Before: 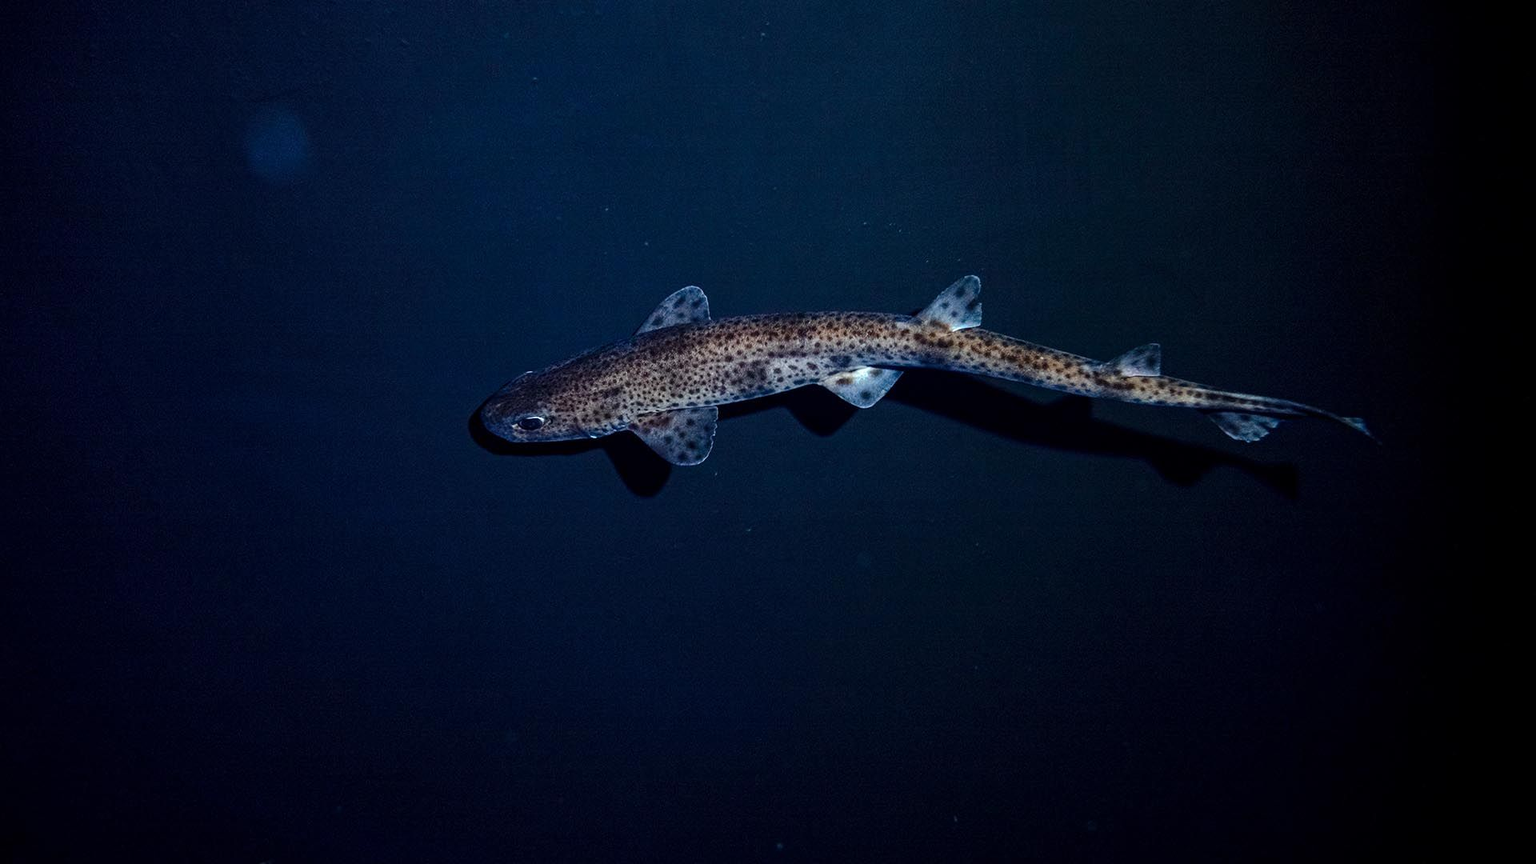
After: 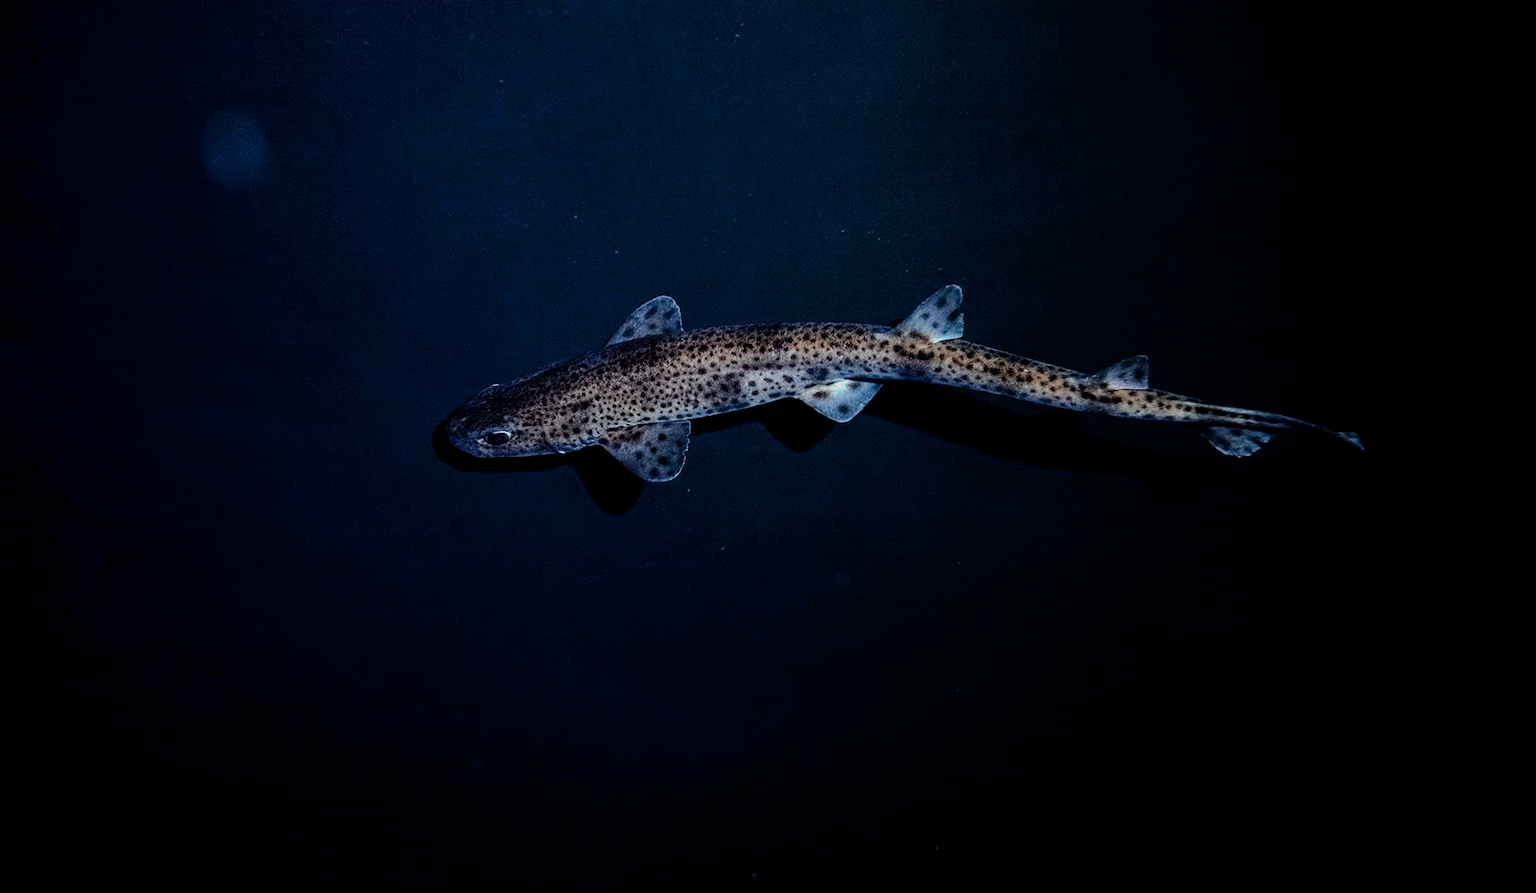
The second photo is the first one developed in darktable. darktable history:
crop and rotate: left 3.319%
filmic rgb: black relative exposure -7.75 EV, white relative exposure 4.4 EV, target black luminance 0%, hardness 3.76, latitude 50.77%, contrast 1.074, highlights saturation mix 8.51%, shadows ↔ highlights balance -0.259%, color science v6 (2022)
